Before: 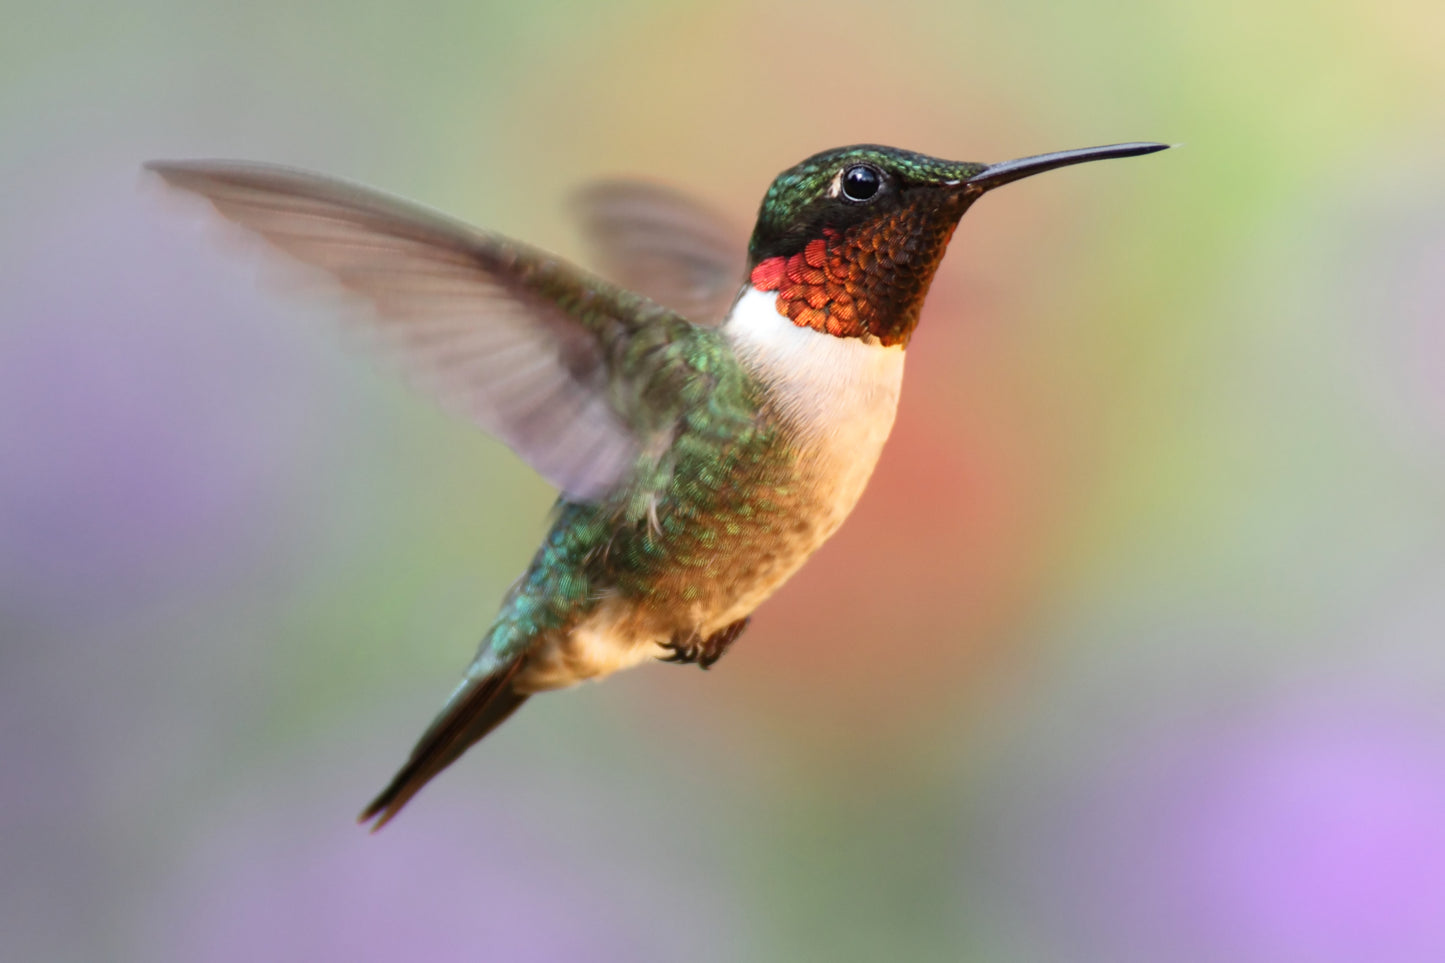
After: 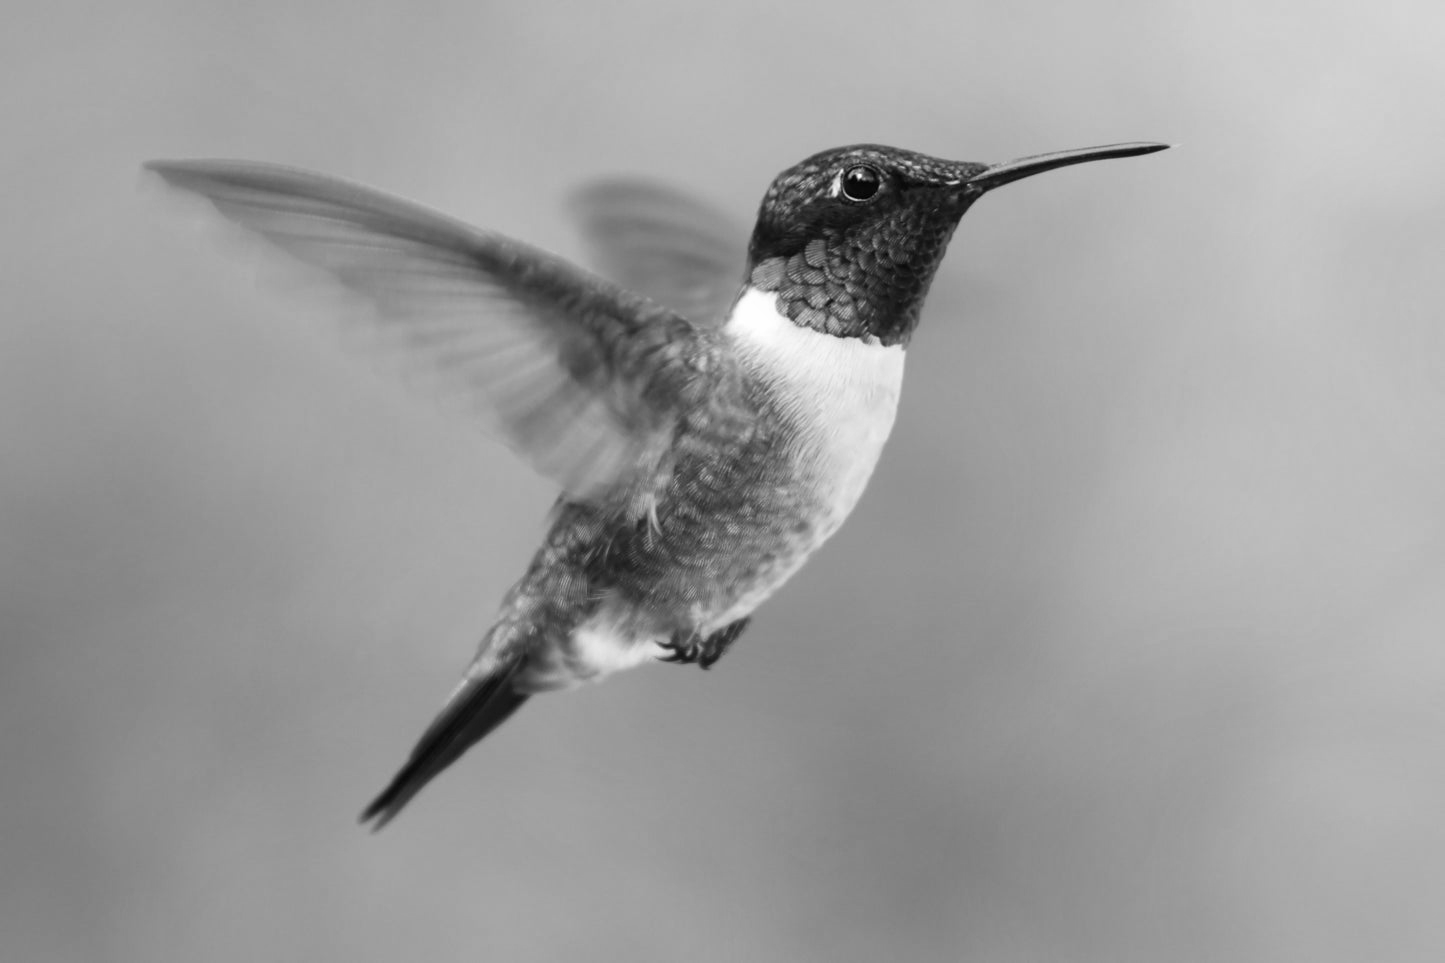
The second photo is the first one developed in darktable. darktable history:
color zones: curves: ch2 [(0, 0.5) (0.143, 0.517) (0.286, 0.571) (0.429, 0.522) (0.571, 0.5) (0.714, 0.5) (0.857, 0.5) (1, 0.5)]
monochrome: a -3.63, b -0.465
